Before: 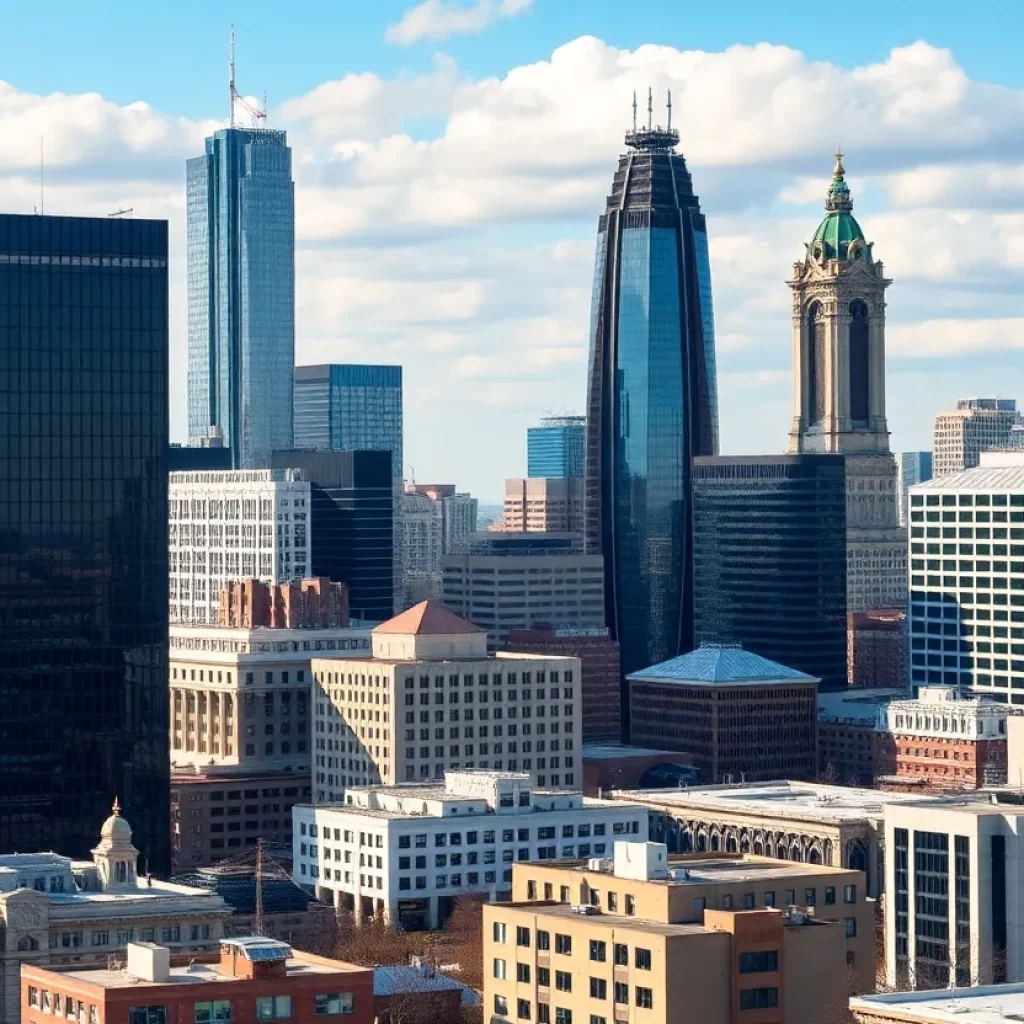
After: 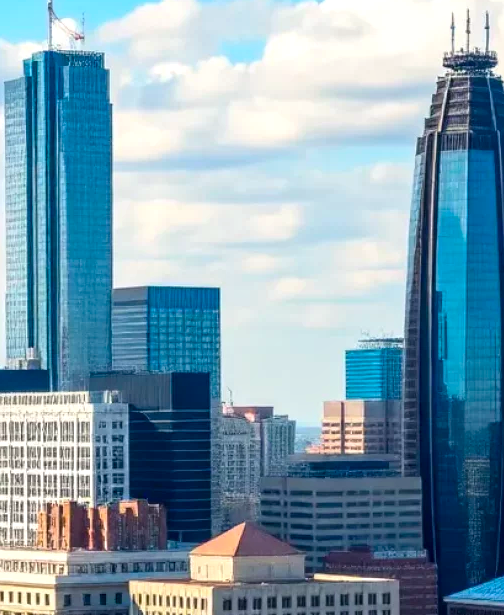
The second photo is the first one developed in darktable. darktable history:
exposure: black level correction -0.001, exposure 0.08 EV, compensate highlight preservation false
local contrast: on, module defaults
color balance rgb: linear chroma grading › global chroma 13.3%, global vibrance 41.49%
crop: left 17.835%, top 7.675%, right 32.881%, bottom 32.213%
